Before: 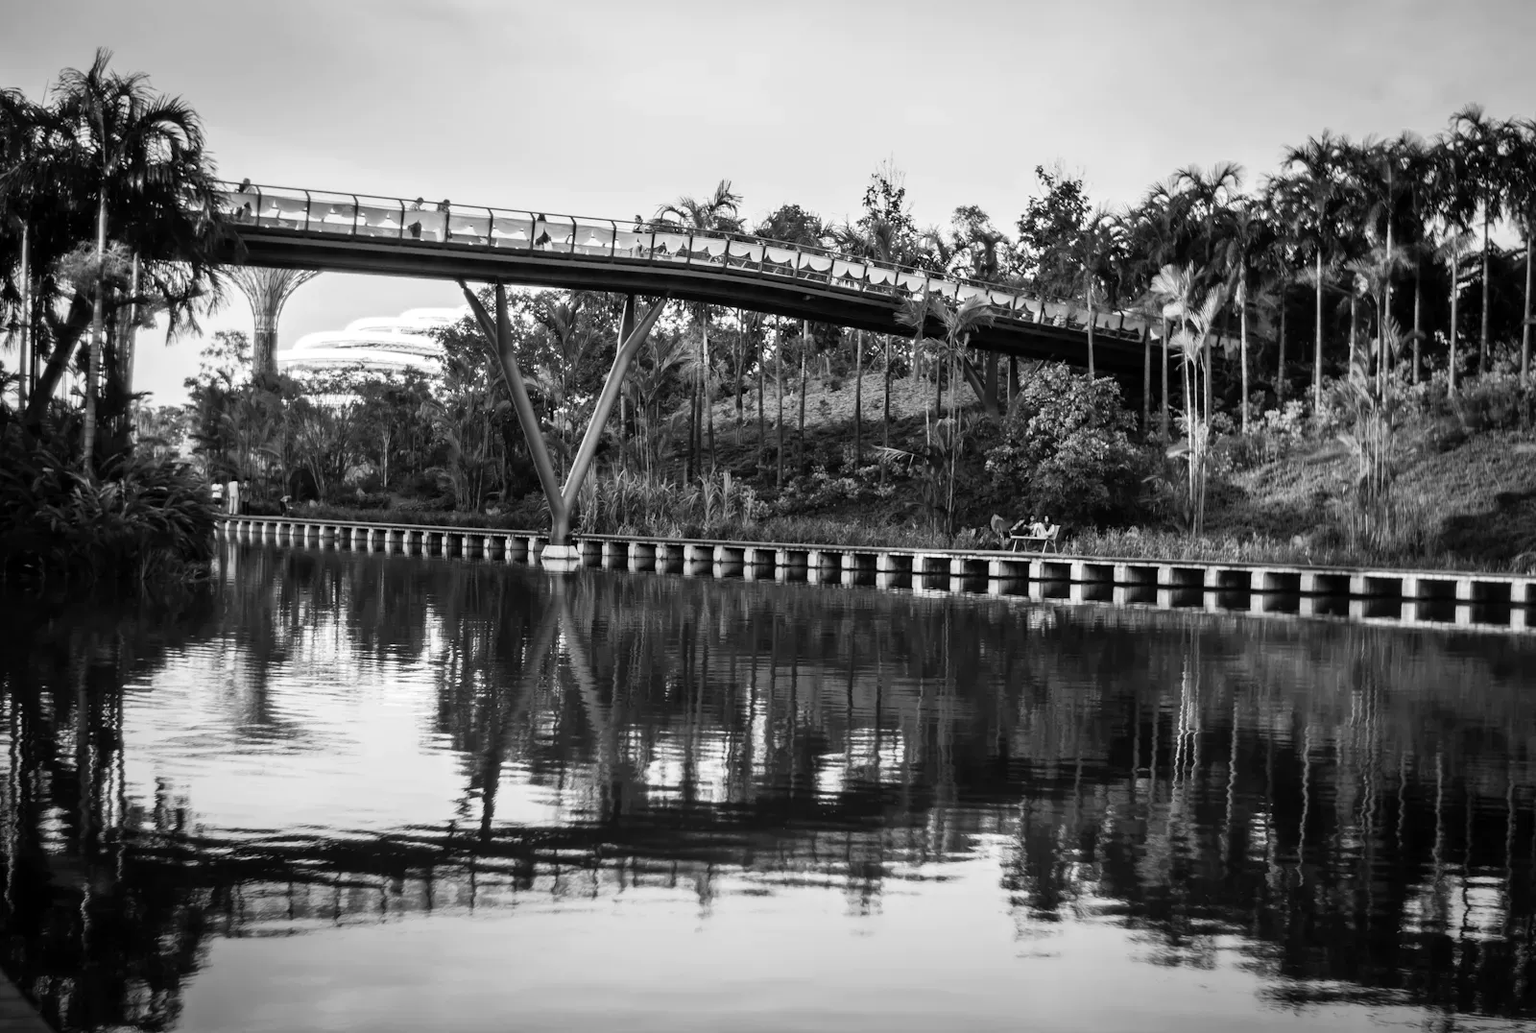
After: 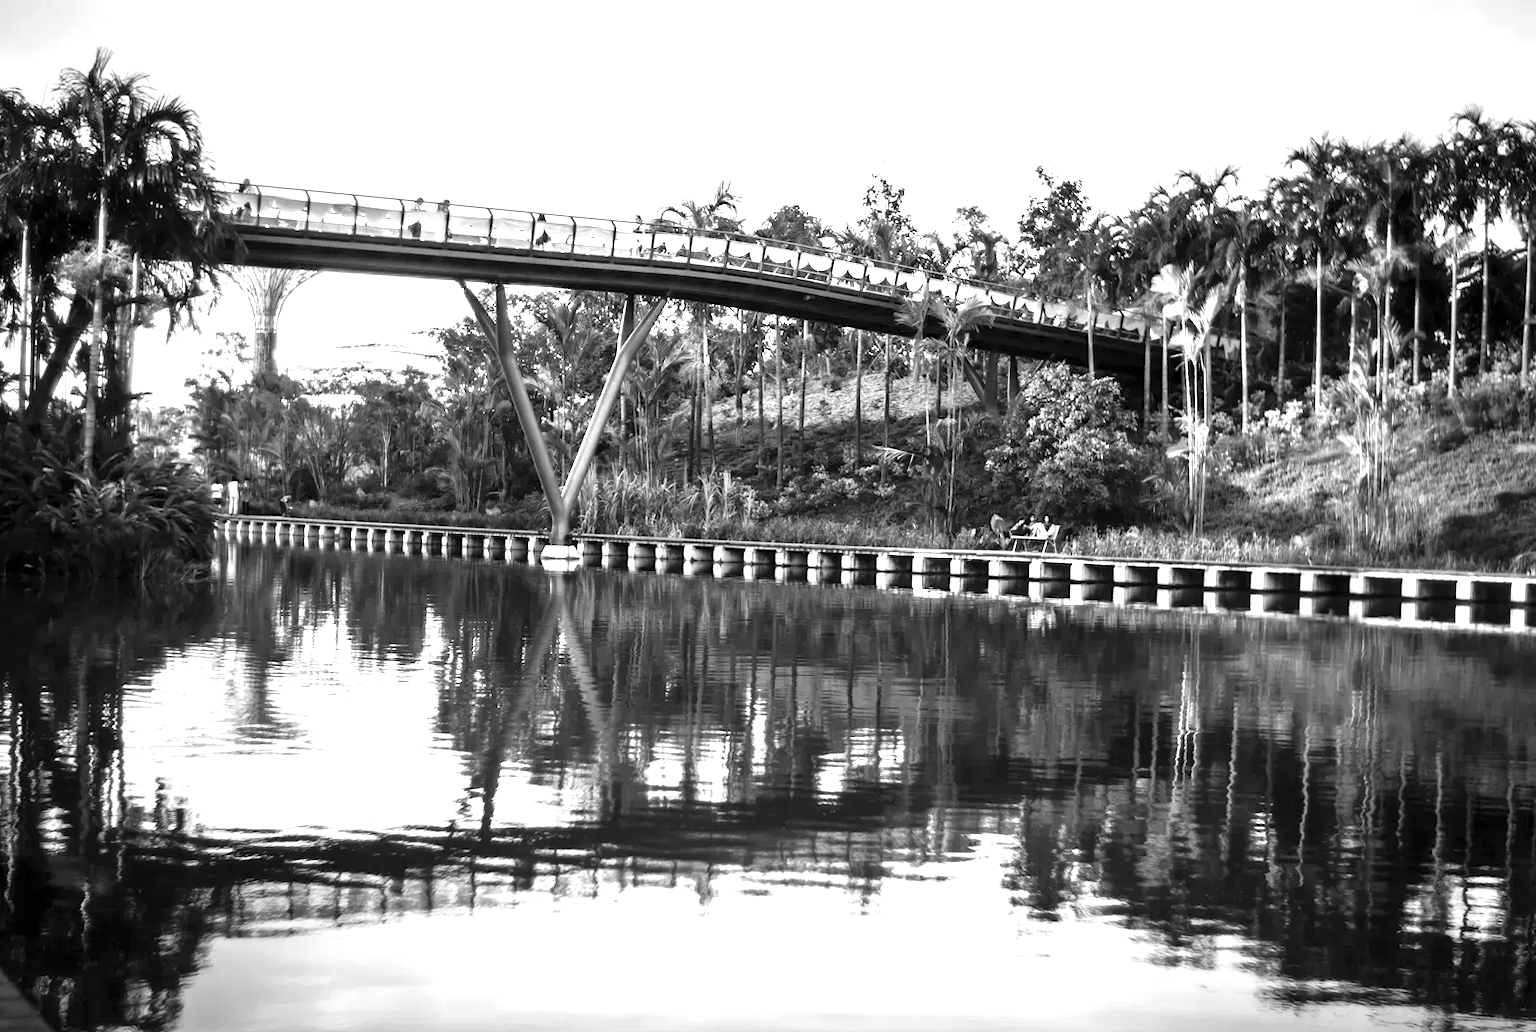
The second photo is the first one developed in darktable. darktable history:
exposure: exposure 1.164 EV, compensate exposure bias true, compensate highlight preservation false
